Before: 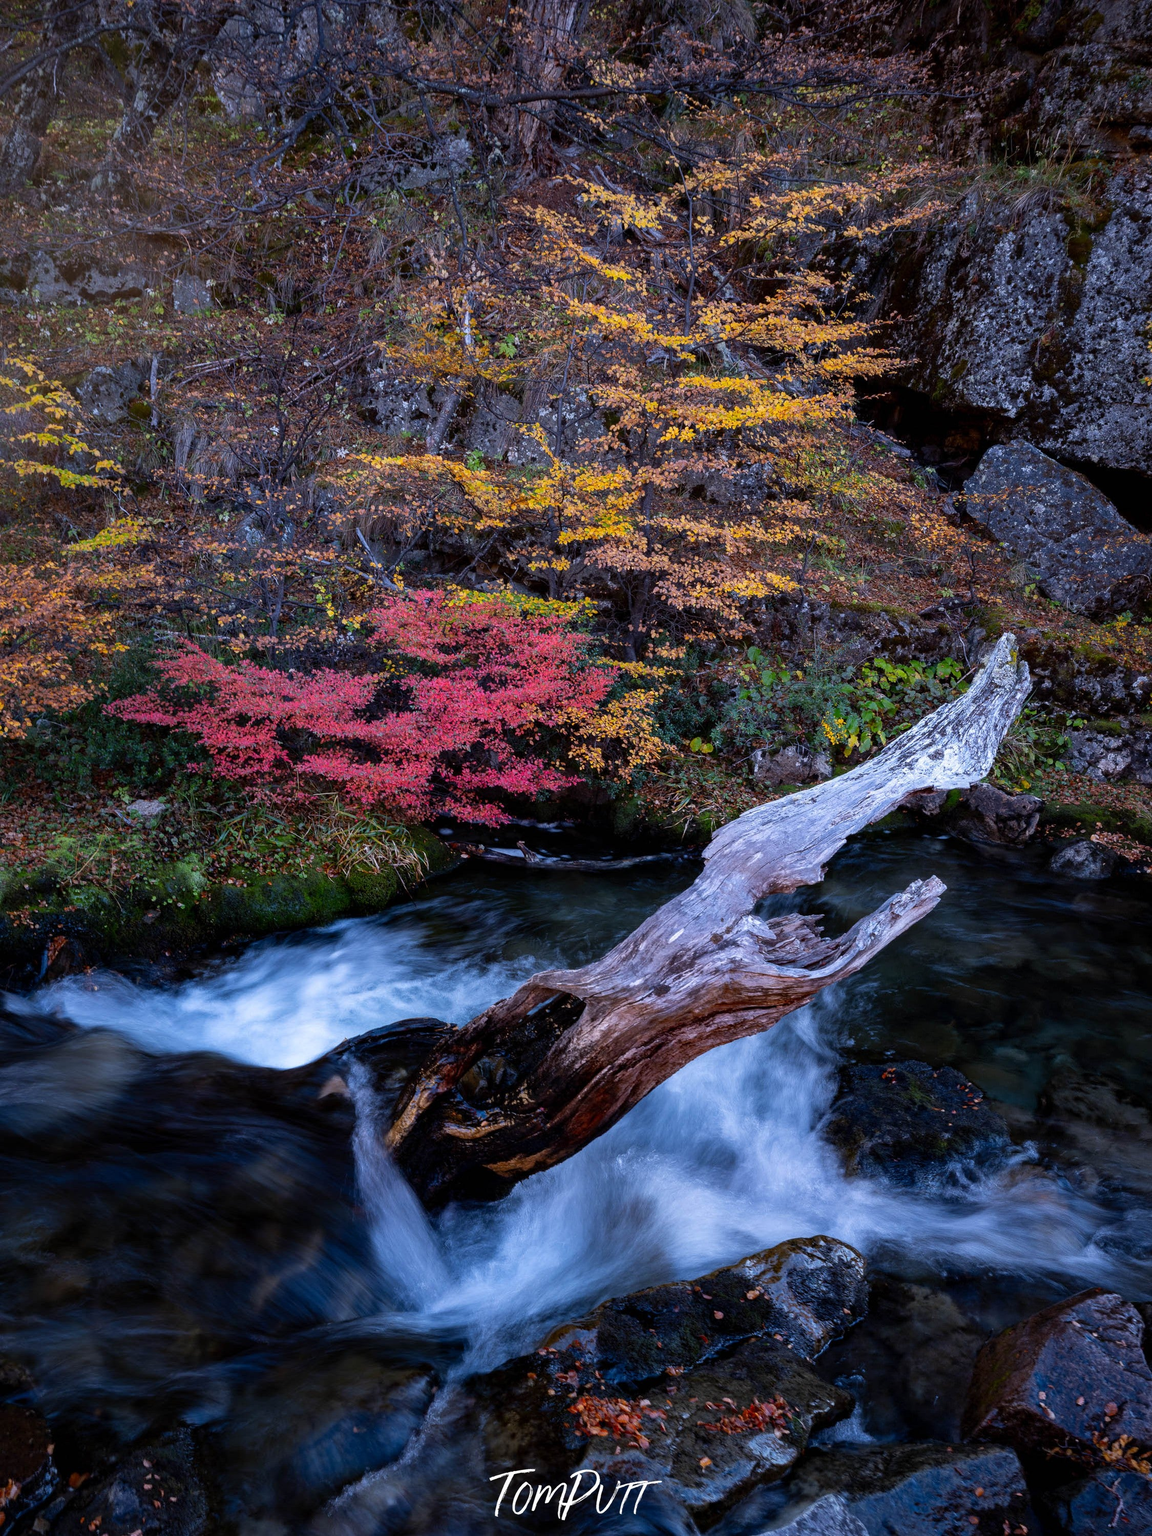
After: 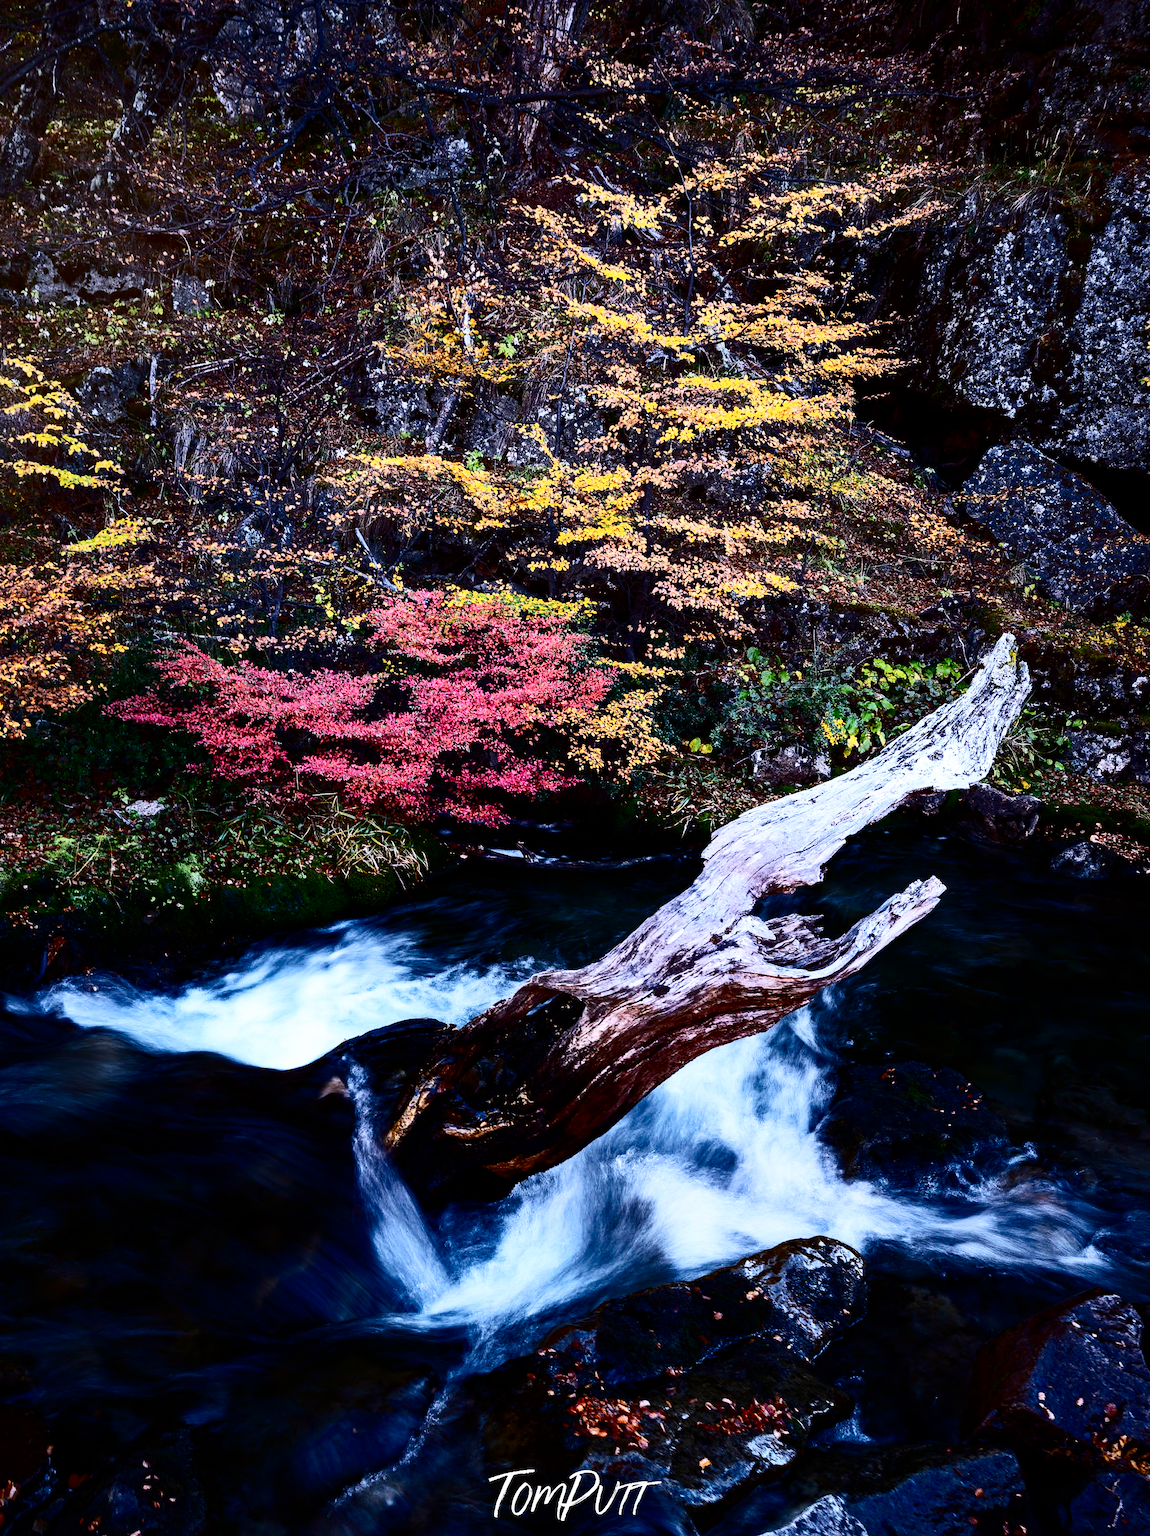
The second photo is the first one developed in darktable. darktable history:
haze removal: compatibility mode true, adaptive false
base curve: curves: ch0 [(0, 0) (0.032, 0.025) (0.121, 0.166) (0.206, 0.329) (0.605, 0.79) (1, 1)], fusion 1, exposure shift 0.01, preserve colors none
contrast brightness saturation: contrast 0.484, saturation -0.089
crop: left 0.12%
